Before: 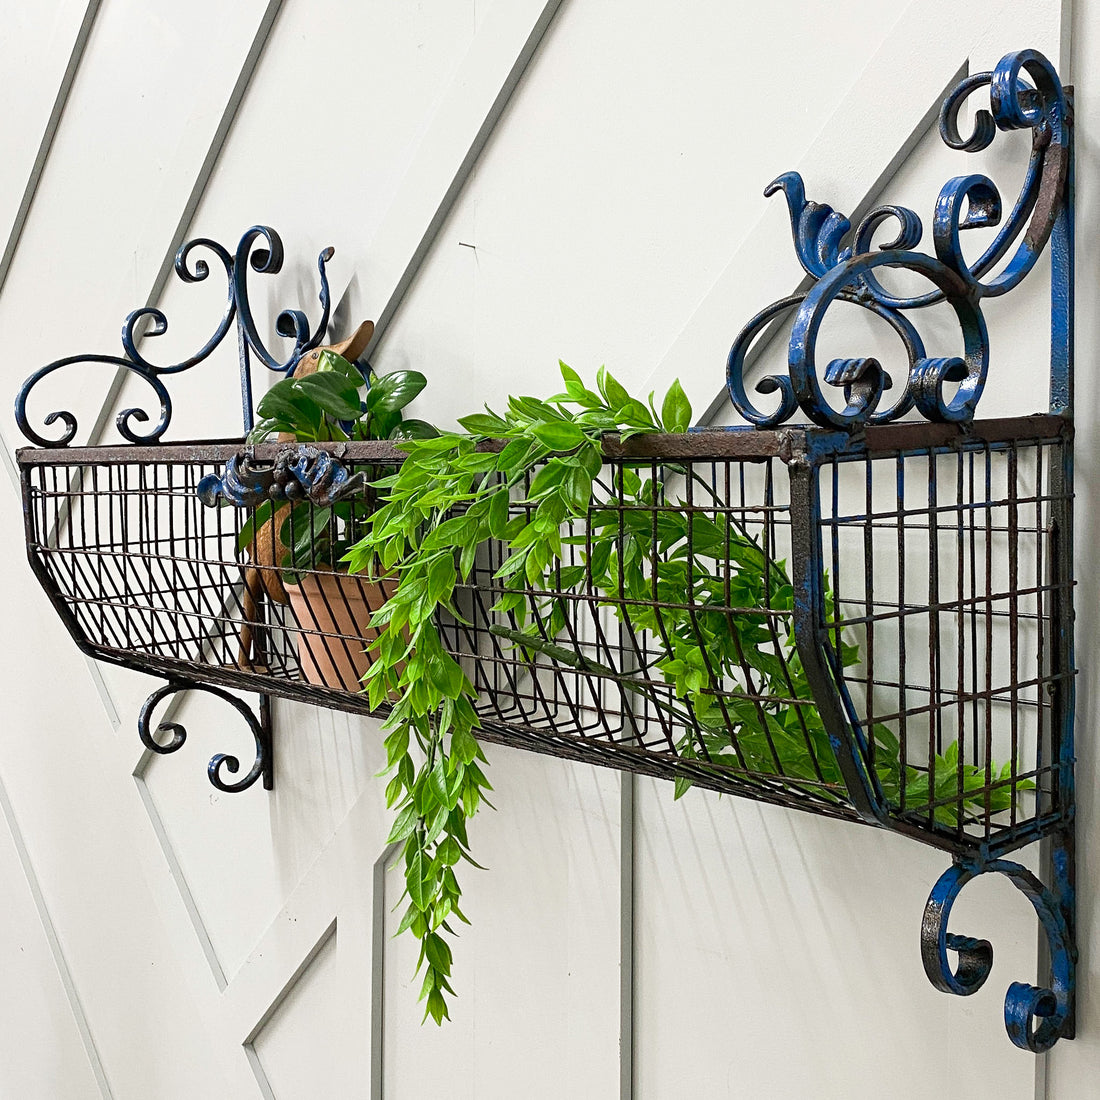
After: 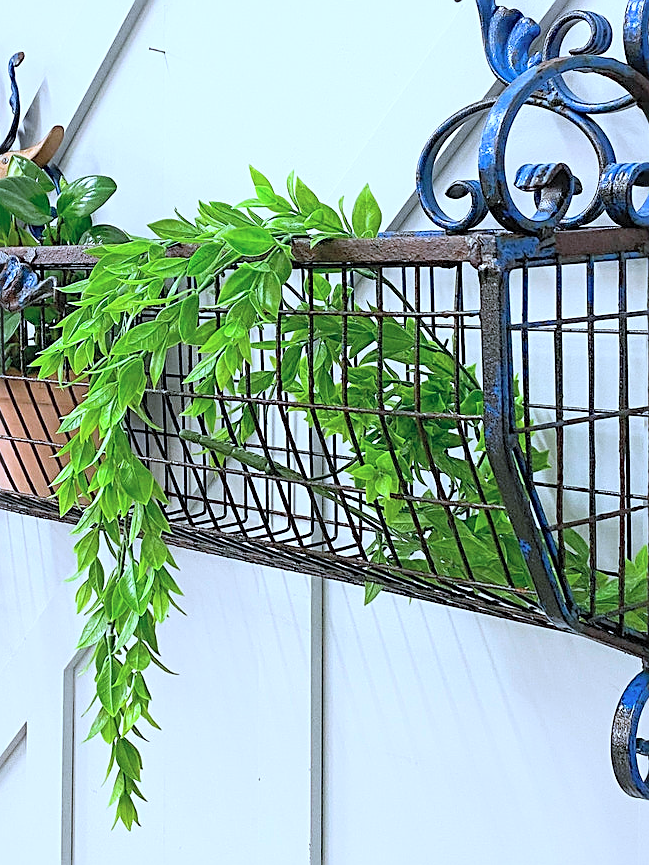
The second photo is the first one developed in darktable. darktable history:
color calibration: illuminant F (fluorescent), F source F9 (Cool White Deluxe 4150 K) – high CRI, x 0.374, y 0.373, temperature 4158.34 K
white balance: red 1.004, blue 1.096
crop and rotate: left 28.256%, top 17.734%, right 12.656%, bottom 3.573%
contrast brightness saturation: contrast 0.1, brightness 0.3, saturation 0.14
sharpen: on, module defaults
